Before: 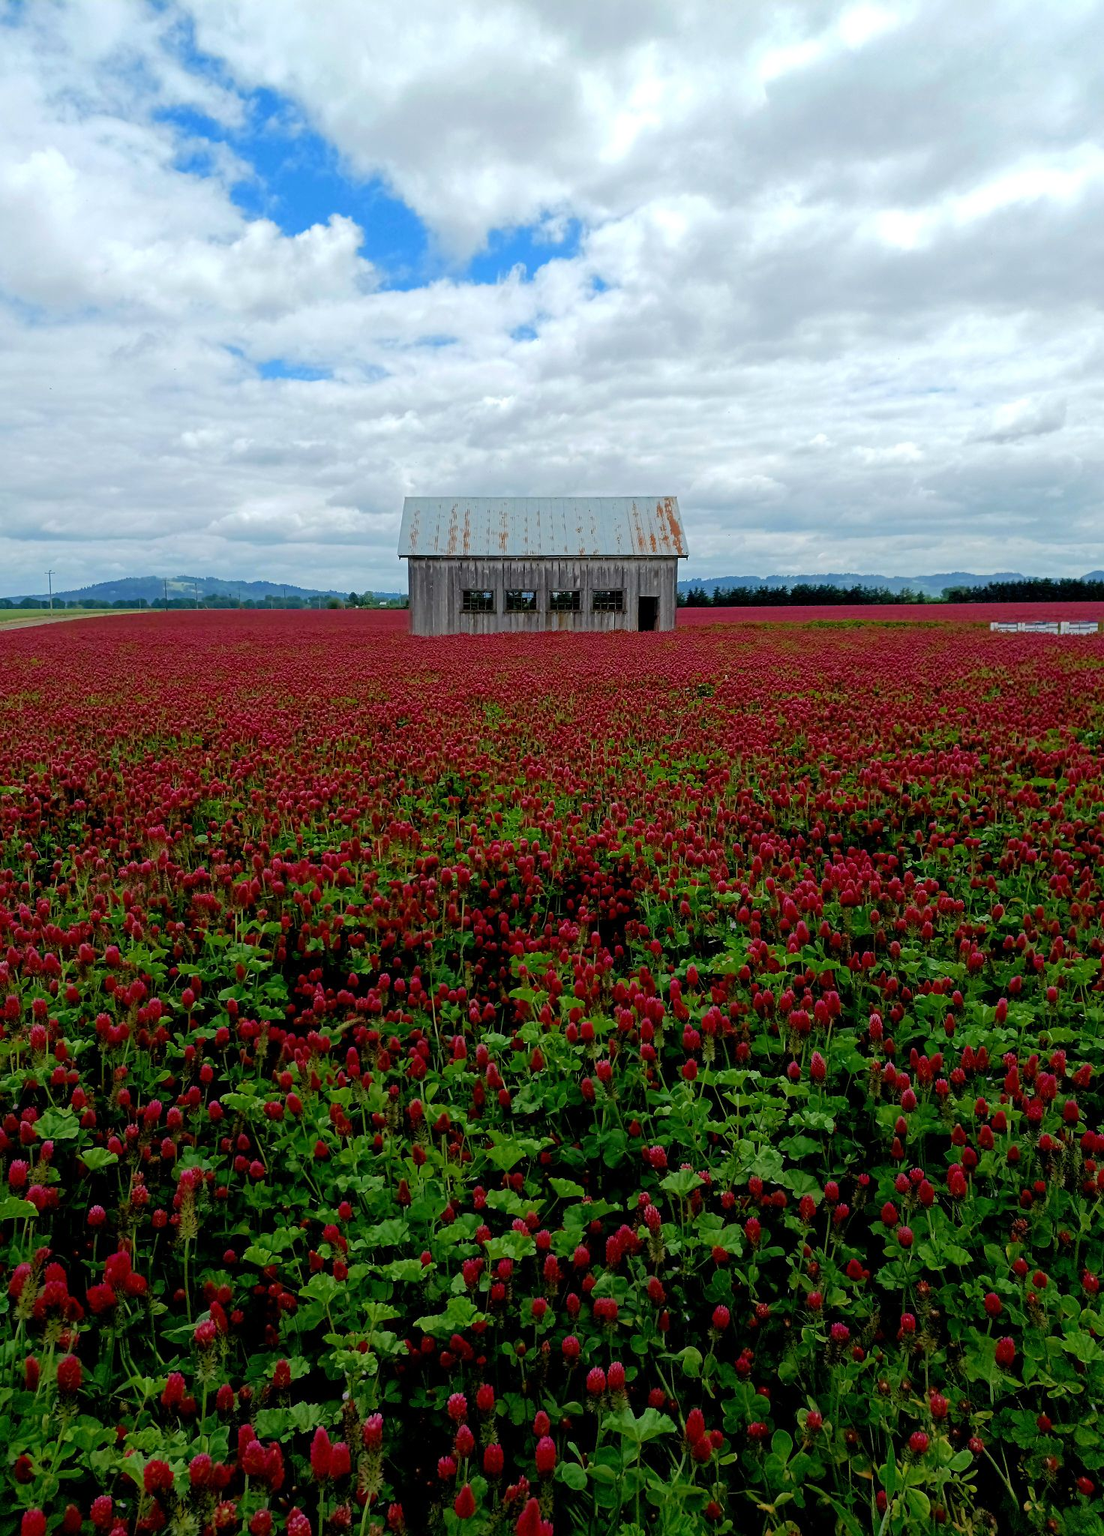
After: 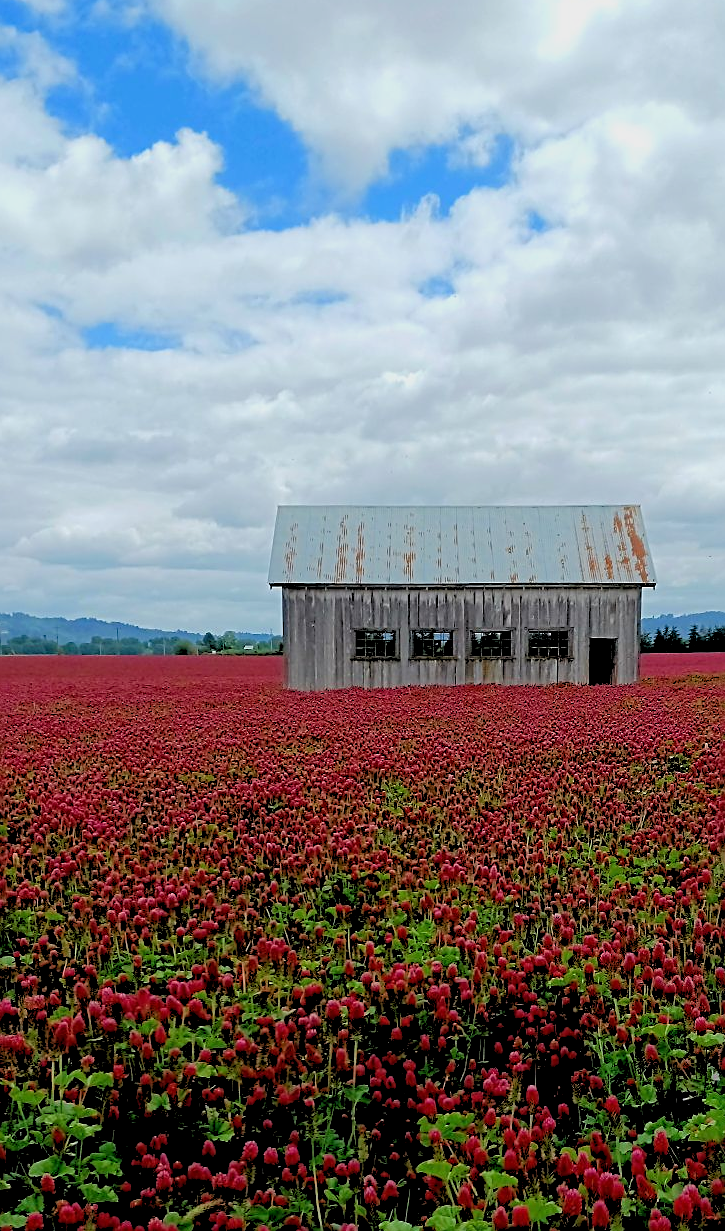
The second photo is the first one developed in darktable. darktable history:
crop: left 17.835%, top 7.675%, right 32.881%, bottom 32.213%
rgb levels: preserve colors sum RGB, levels [[0.038, 0.433, 0.934], [0, 0.5, 1], [0, 0.5, 1]]
bloom: size 9%, threshold 100%, strength 7%
sharpen: on, module defaults
